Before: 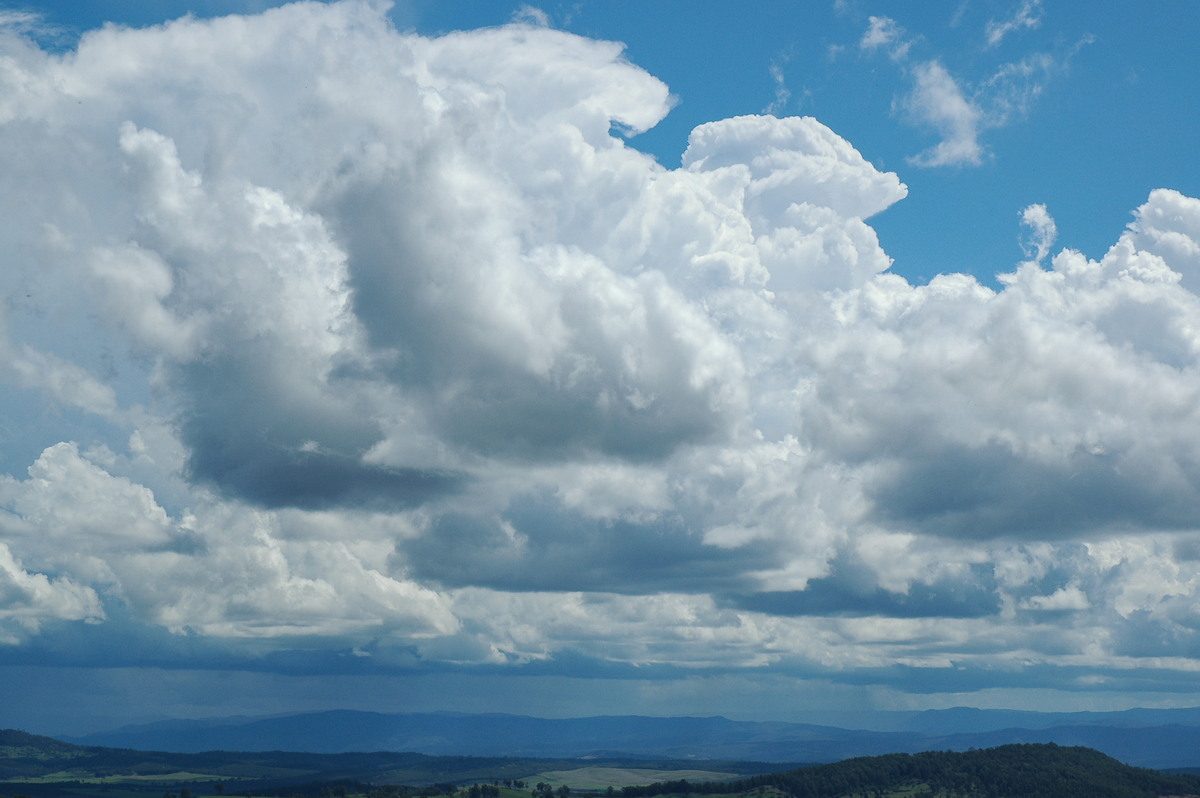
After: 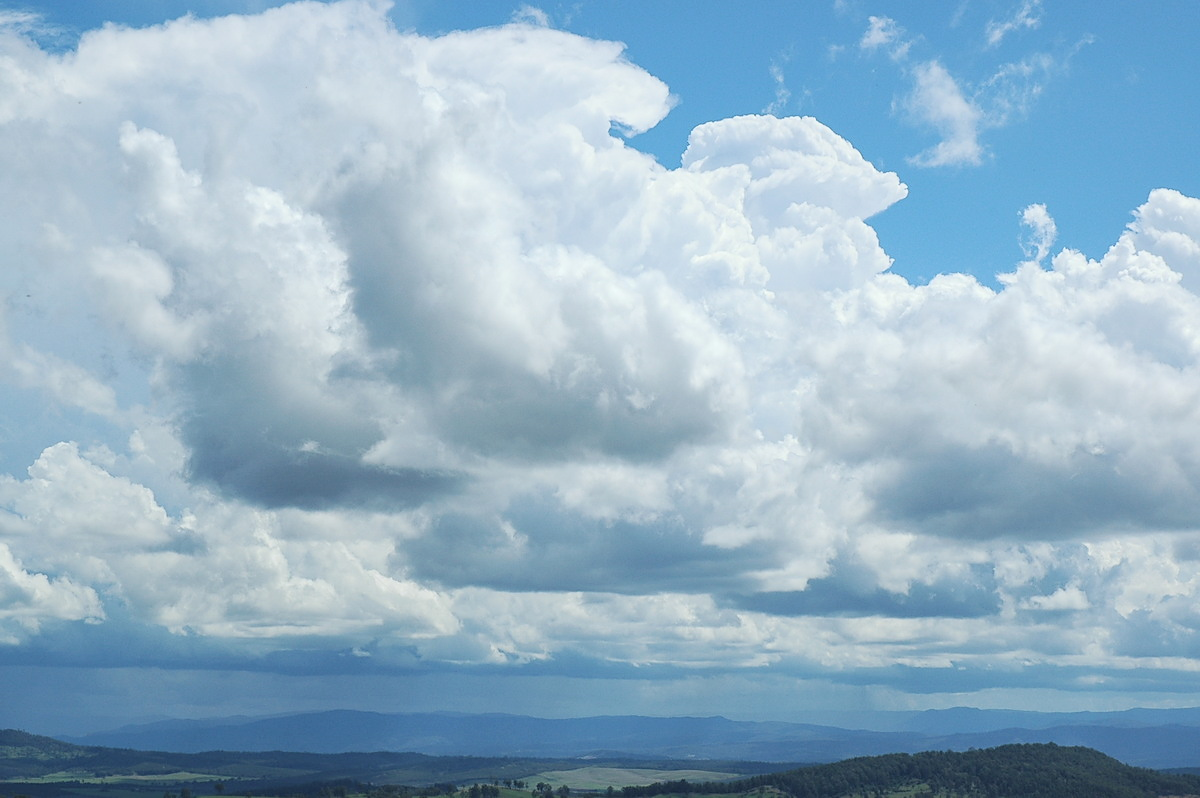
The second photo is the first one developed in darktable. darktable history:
color zones: curves: ch2 [(0, 0.5) (0.143, 0.5) (0.286, 0.416) (0.429, 0.5) (0.571, 0.5) (0.714, 0.5) (0.857, 0.5) (1, 0.5)]
sharpen: radius 1.864, amount 0.398, threshold 1.271
contrast brightness saturation: contrast 0.14, brightness 0.21
